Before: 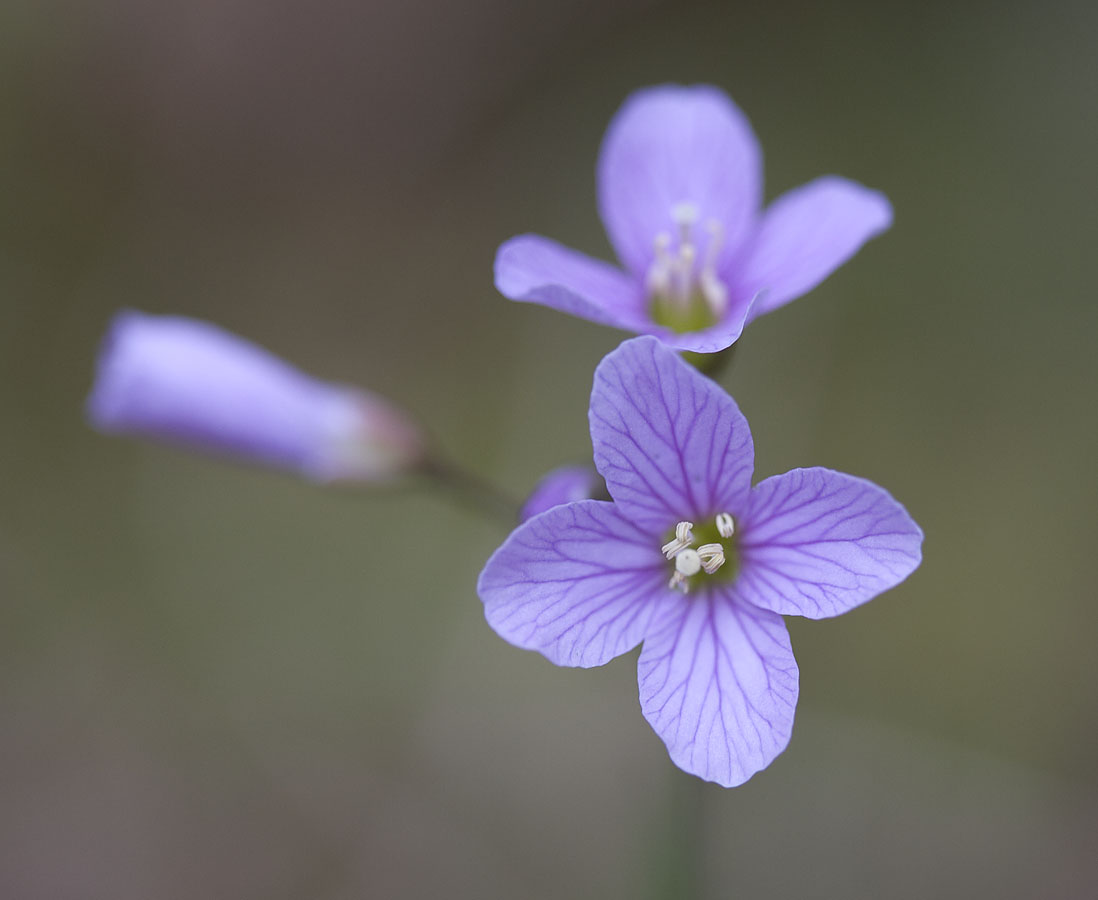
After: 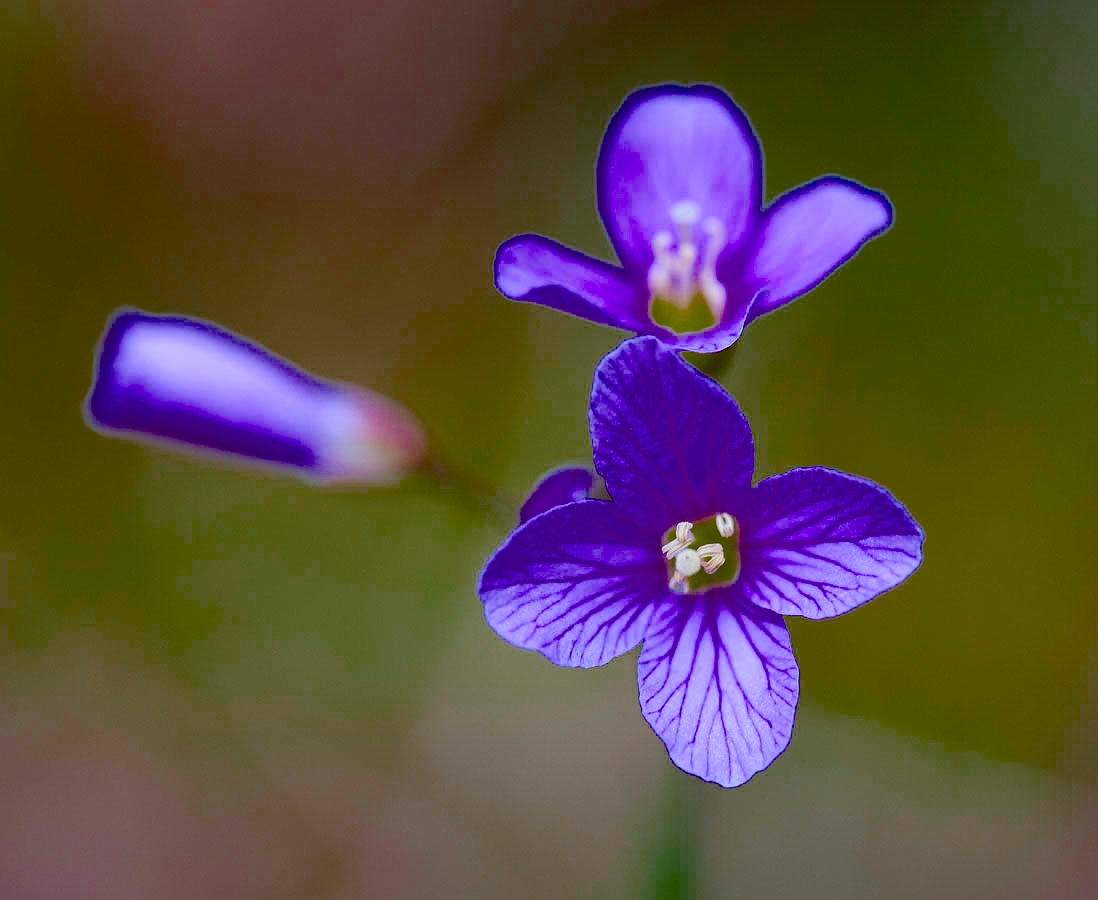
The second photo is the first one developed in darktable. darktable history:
color balance rgb: linear chroma grading › global chroma 33.216%, perceptual saturation grading › global saturation 39.991%, perceptual saturation grading › highlights -25.425%, perceptual saturation grading › mid-tones 35.466%, perceptual saturation grading › shadows 34.798%, global vibrance 16.617%, saturation formula JzAzBz (2021)
tone equalizer: on, module defaults
